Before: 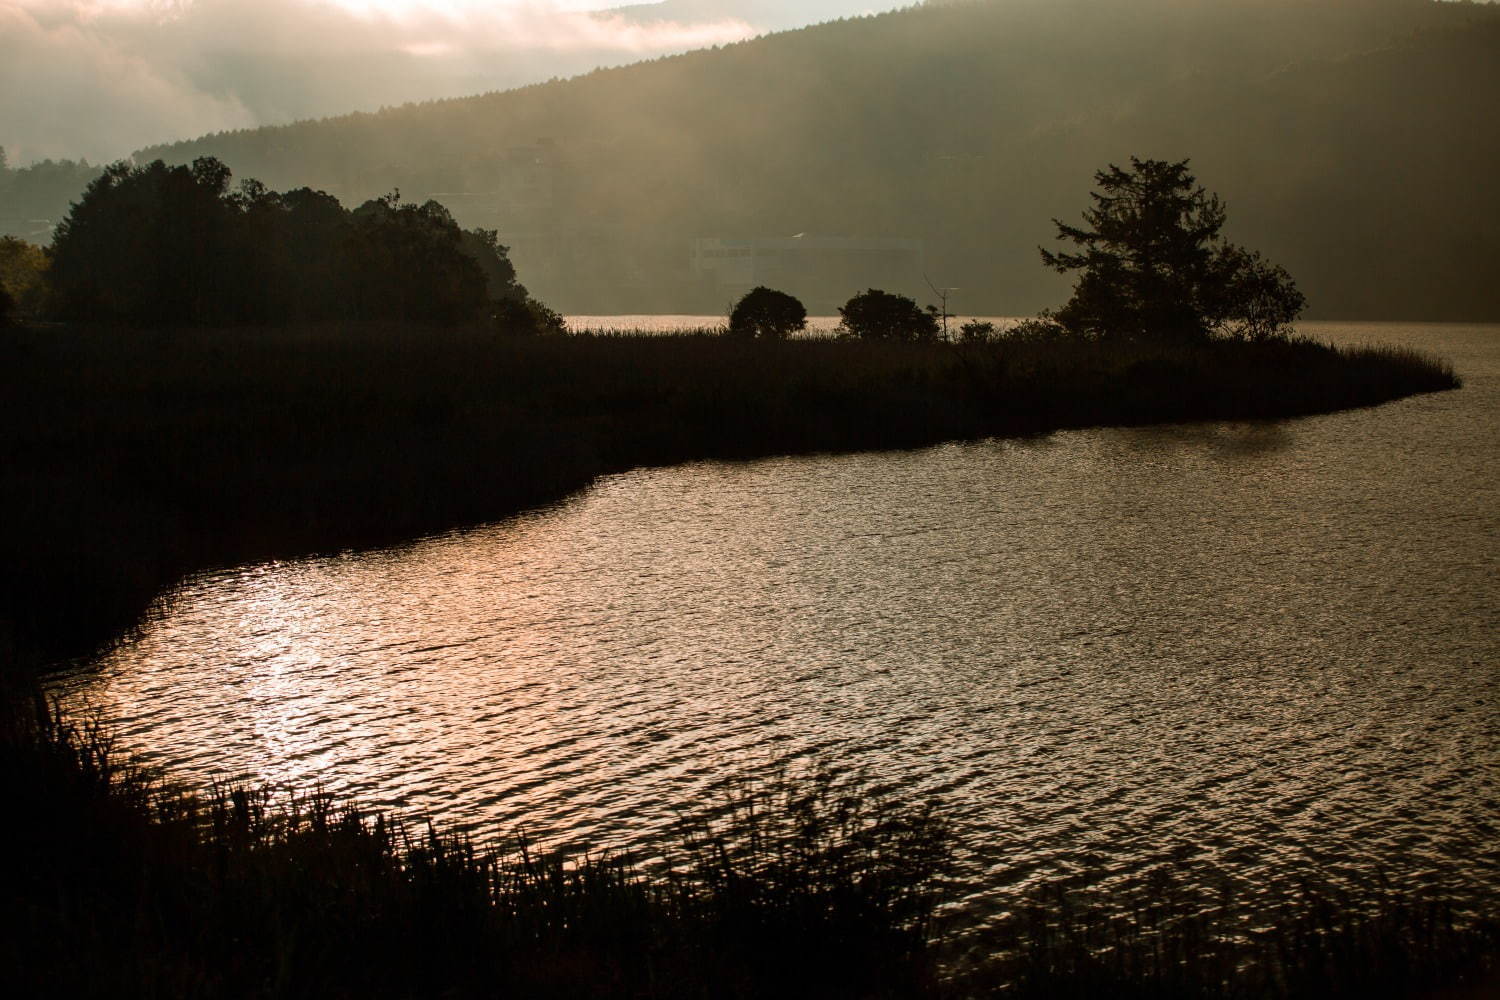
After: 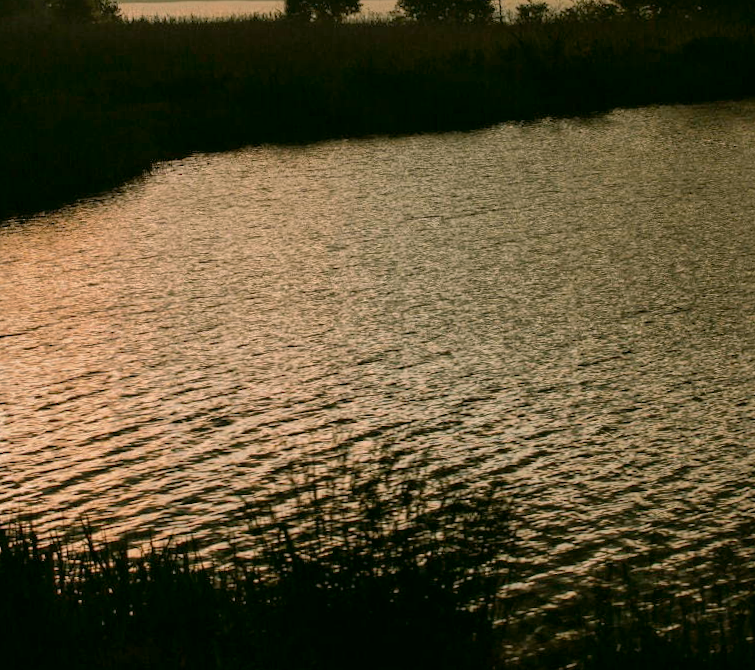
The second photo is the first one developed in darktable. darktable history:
color correction: highlights a* 4.02, highlights b* 4.98, shadows a* -7.55, shadows b* 4.98
rotate and perspective: rotation -1°, crop left 0.011, crop right 0.989, crop top 0.025, crop bottom 0.975
crop and rotate: left 29.237%, top 31.152%, right 19.807%
shadows and highlights: shadows 40, highlights -60
